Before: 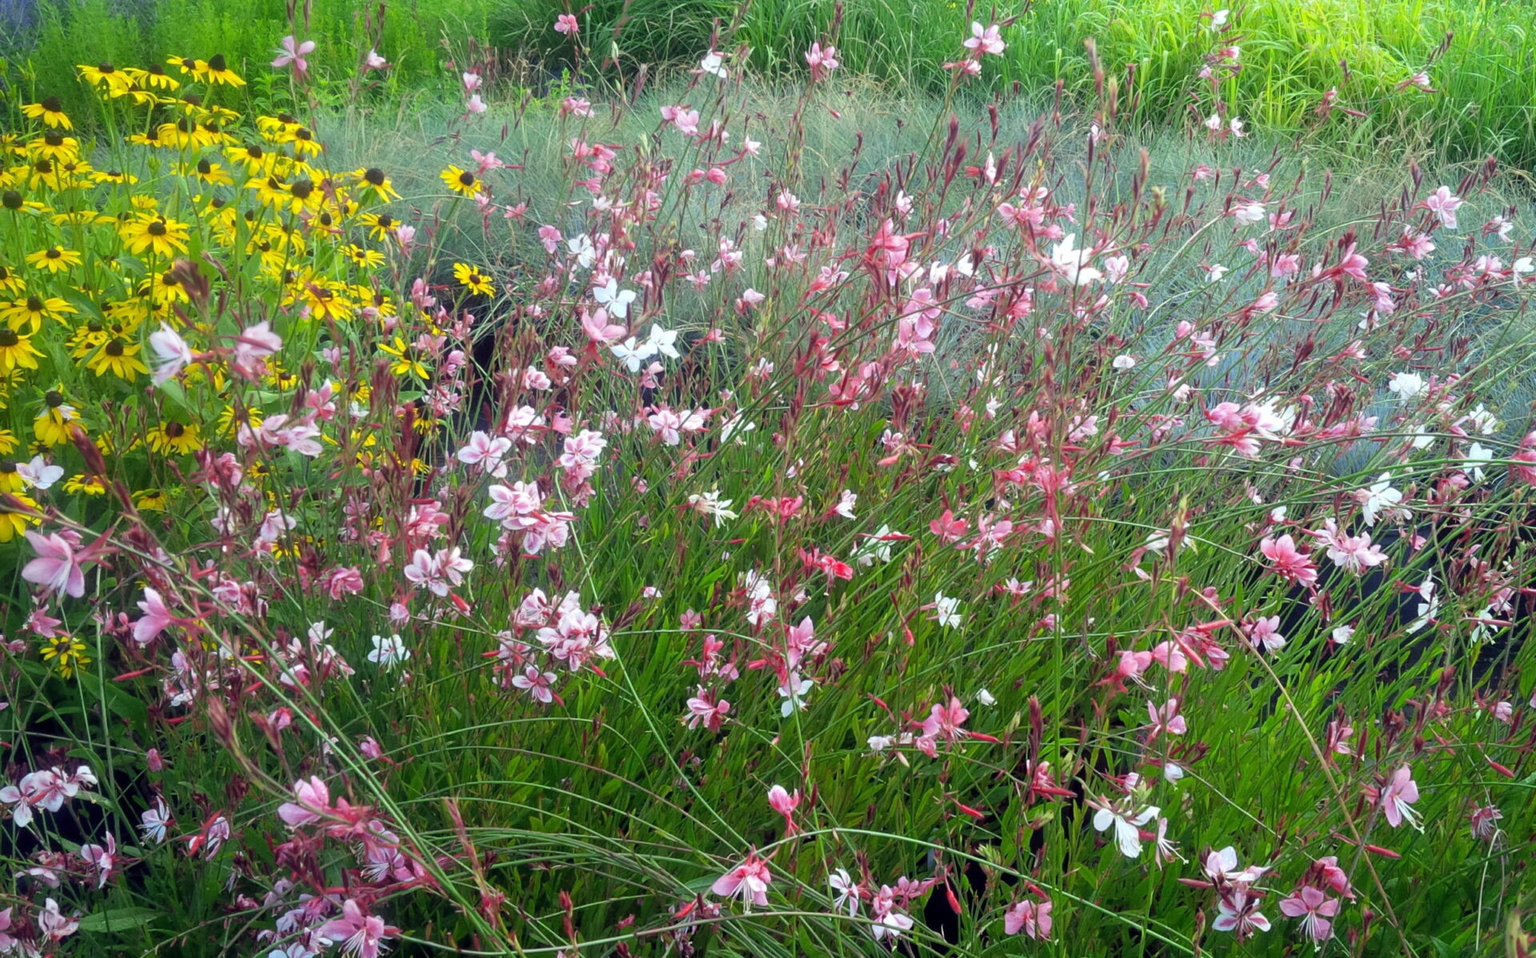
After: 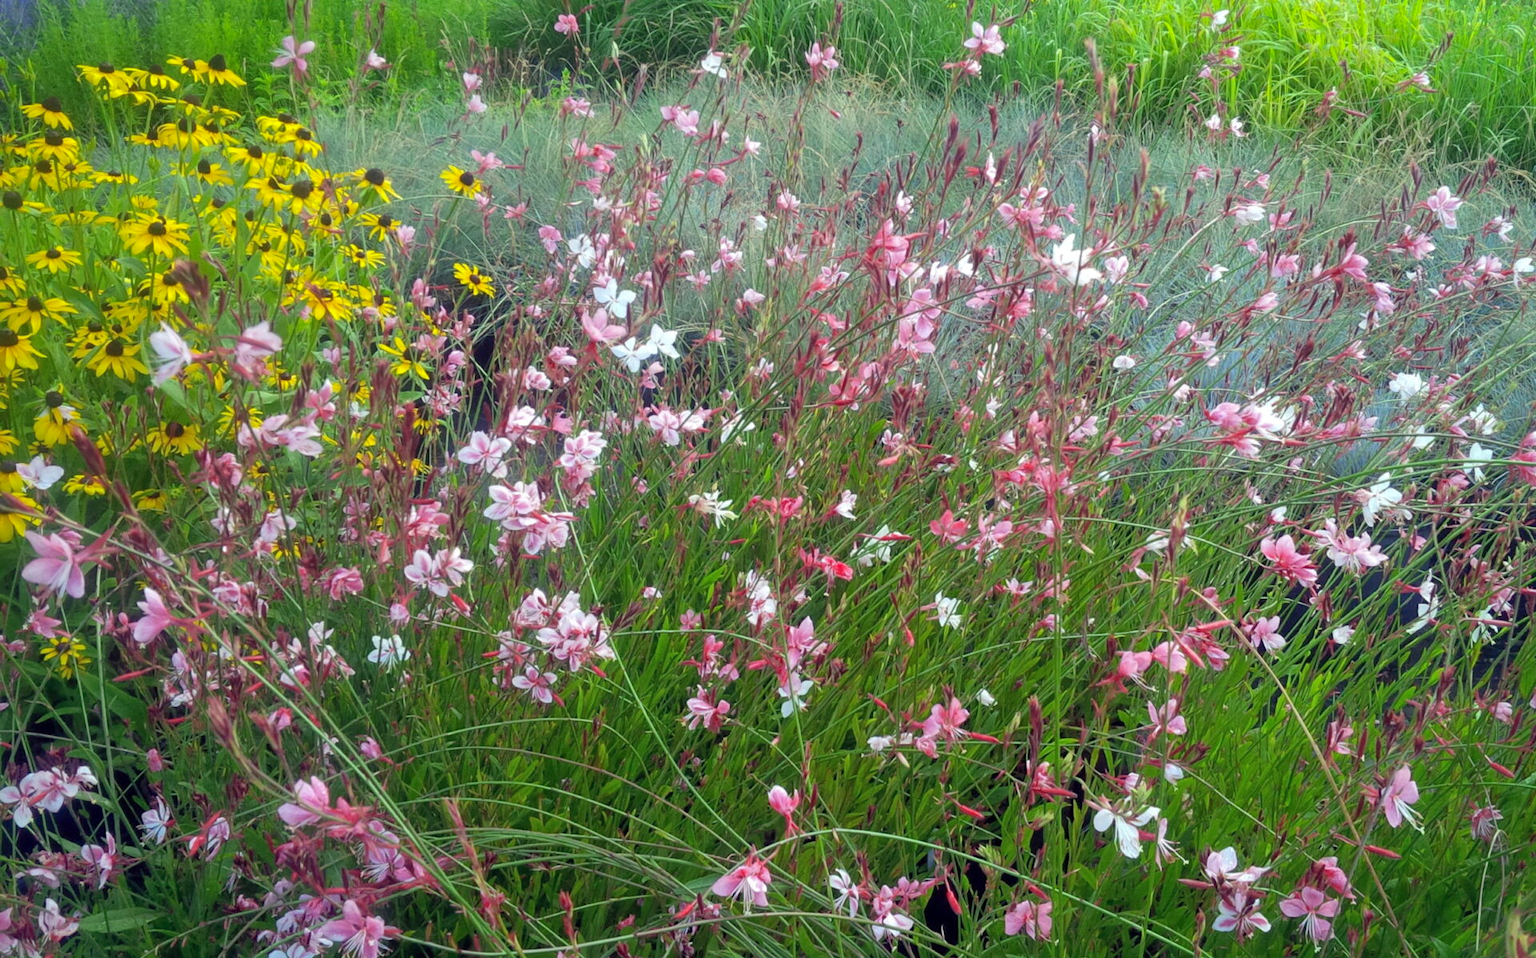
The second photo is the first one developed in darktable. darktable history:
shadows and highlights: on, module defaults
exposure: exposure 0.014 EV, compensate highlight preservation false
